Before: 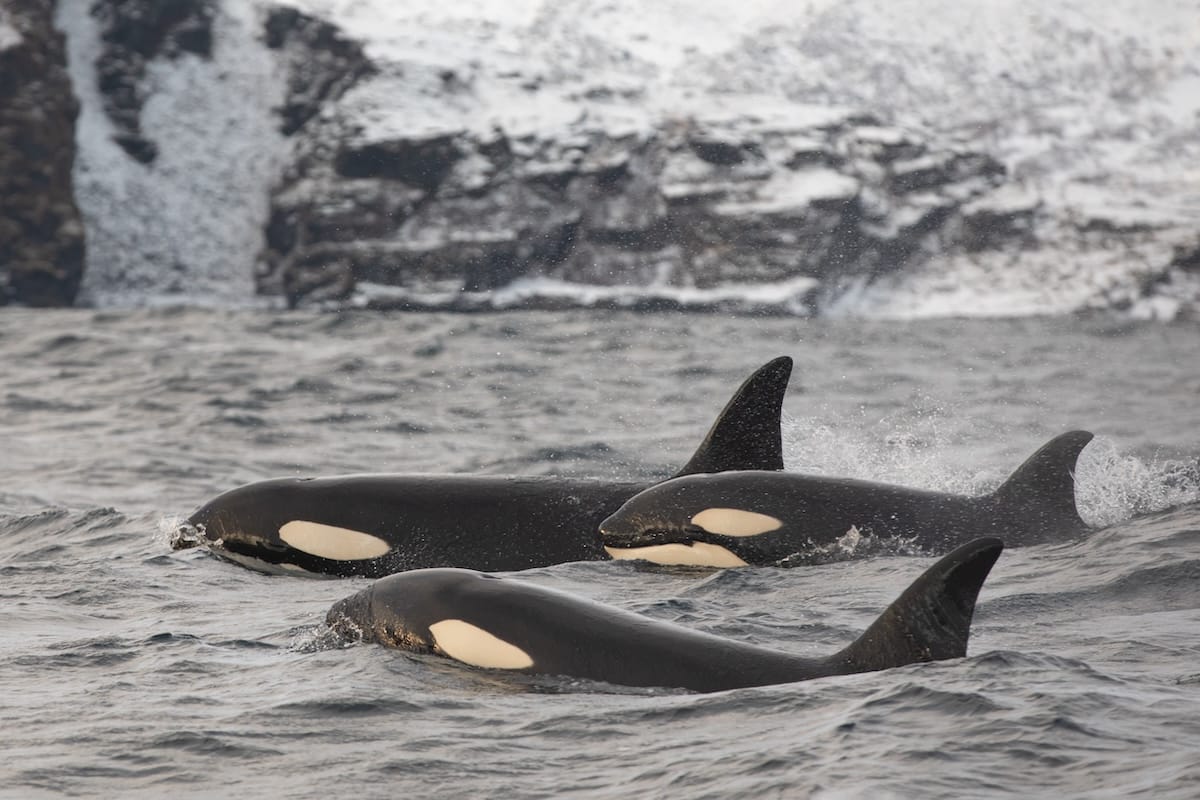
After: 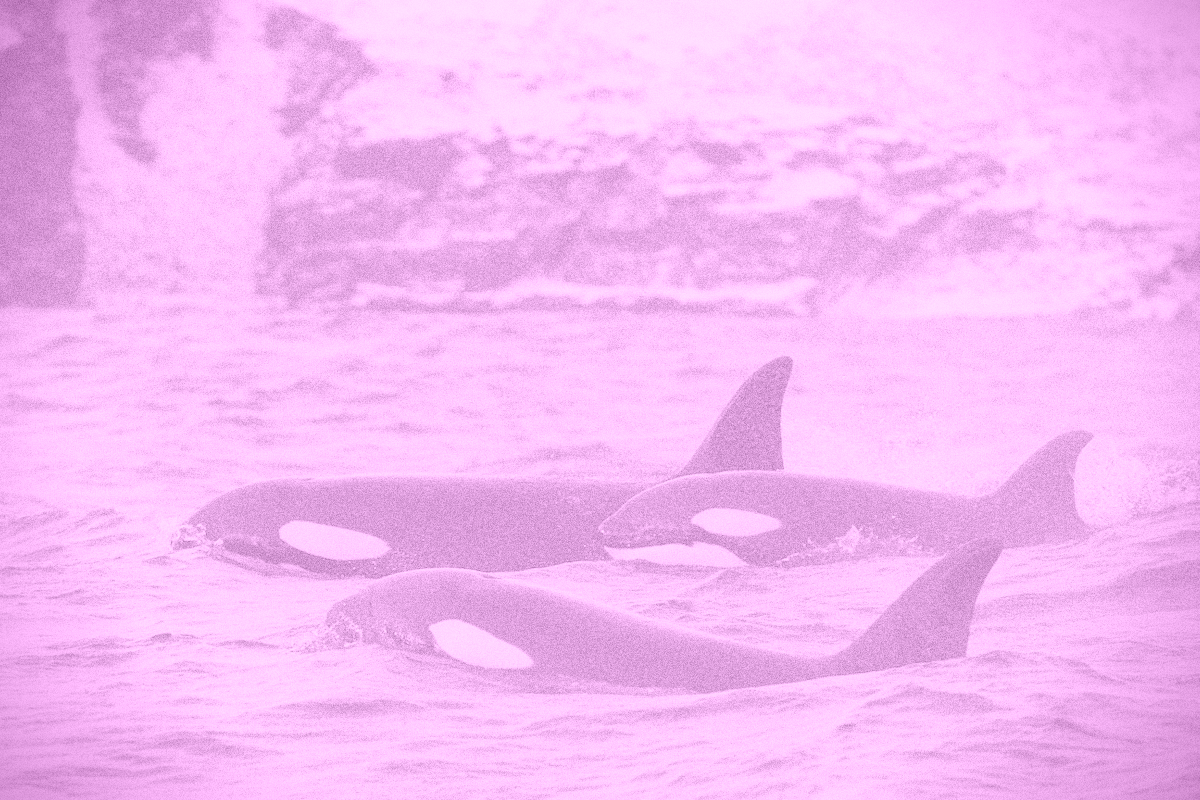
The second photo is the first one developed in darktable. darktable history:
shadows and highlights: shadows 25, highlights -25
grain: strength 49.07%
colorize: hue 331.2°, saturation 69%, source mix 30.28%, lightness 69.02%, version 1
tone equalizer: on, module defaults
vignetting: fall-off start 88.53%, fall-off radius 44.2%, saturation 0.376, width/height ratio 1.161
exposure: exposure -0.05 EV
